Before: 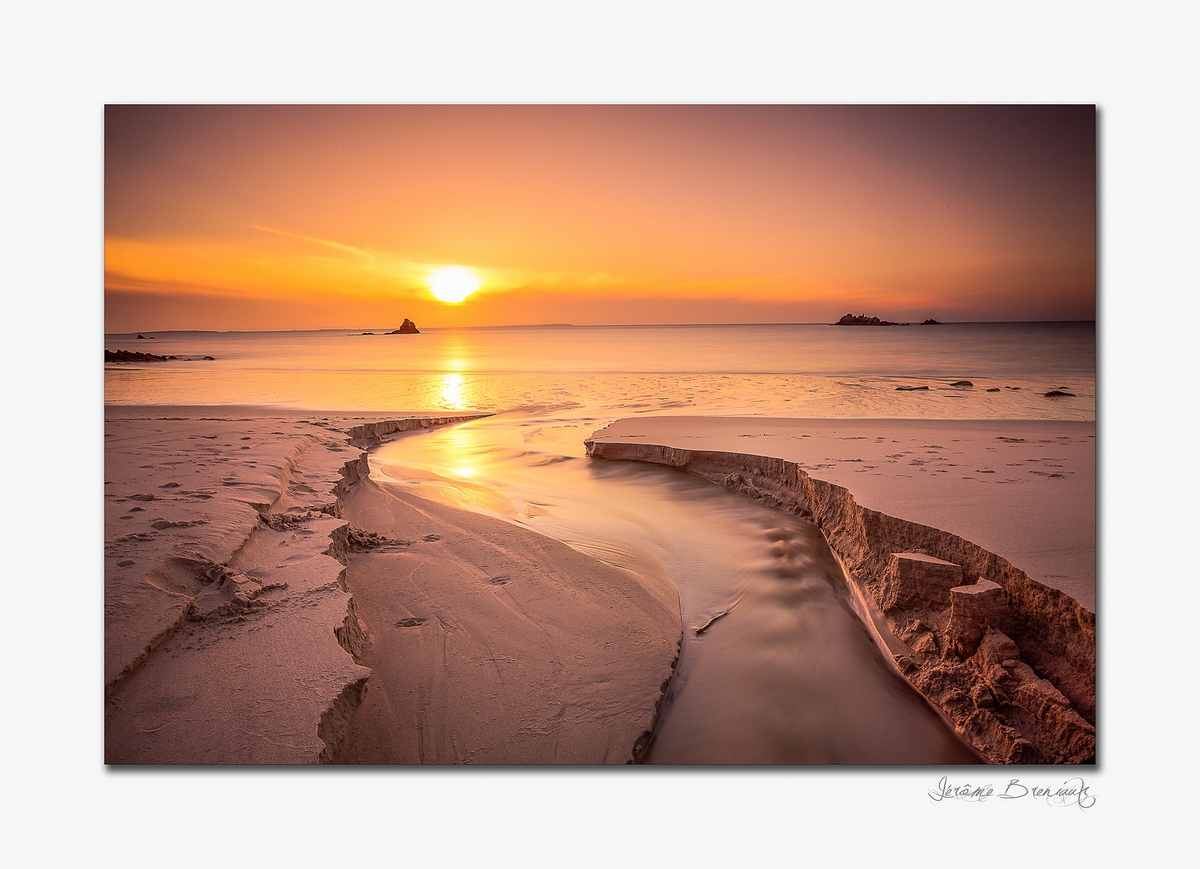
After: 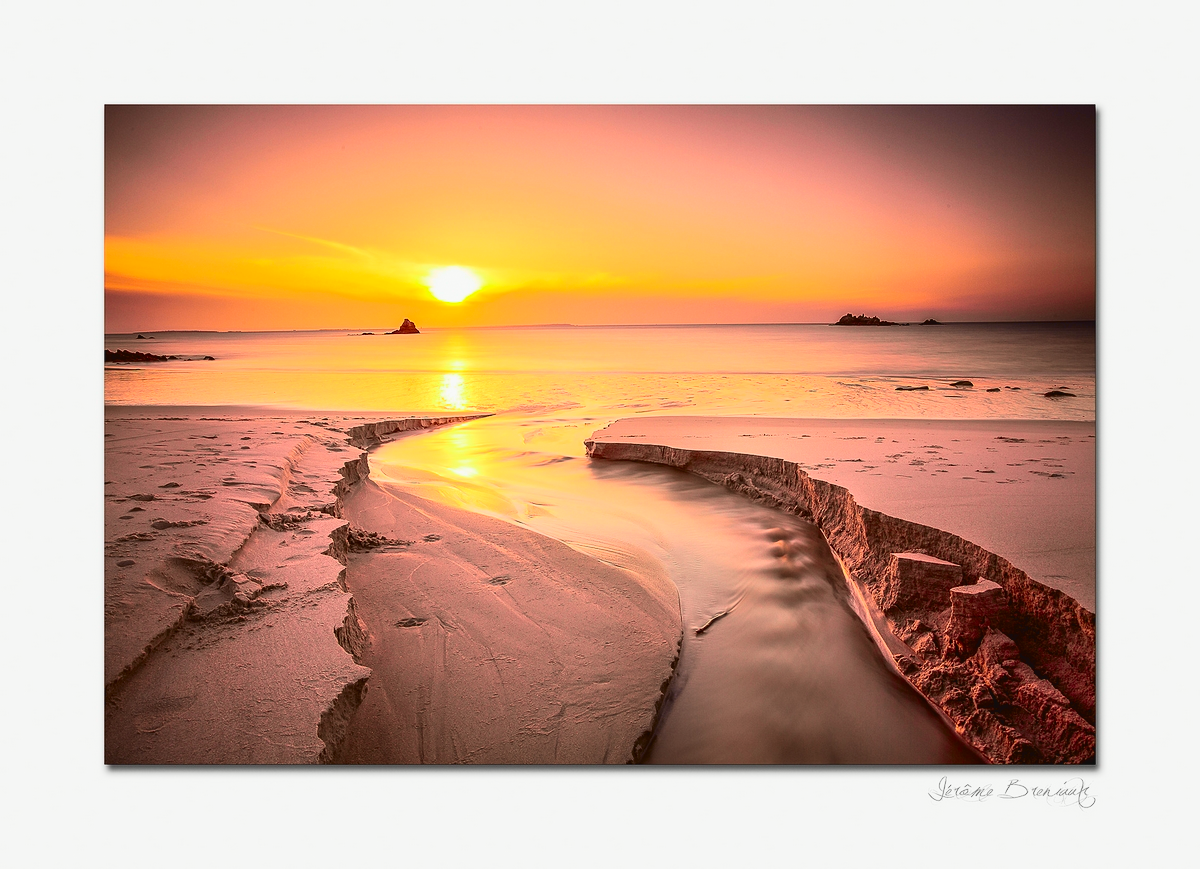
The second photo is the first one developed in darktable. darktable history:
tone curve: curves: ch0 [(0, 0.036) (0.037, 0.042) (0.167, 0.143) (0.433, 0.502) (0.531, 0.637) (0.696, 0.825) (0.856, 0.92) (1, 0.98)]; ch1 [(0, 0) (0.424, 0.383) (0.482, 0.459) (0.501, 0.5) (0.522, 0.526) (0.559, 0.563) (0.604, 0.646) (0.715, 0.729) (1, 1)]; ch2 [(0, 0) (0.369, 0.388) (0.45, 0.48) (0.499, 0.502) (0.504, 0.504) (0.512, 0.526) (0.581, 0.595) (0.708, 0.786) (1, 1)], color space Lab, independent channels, preserve colors none
